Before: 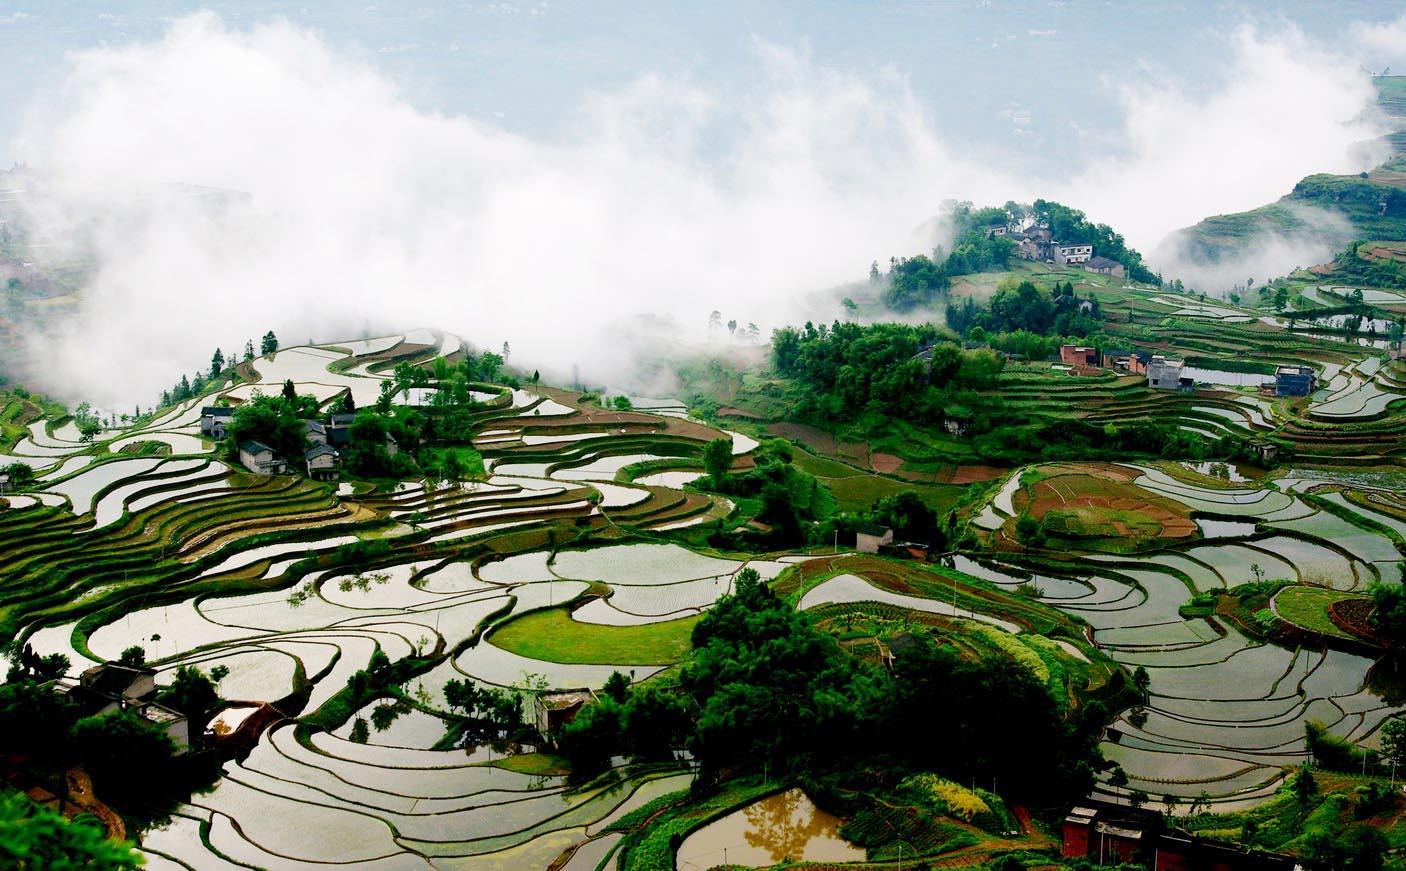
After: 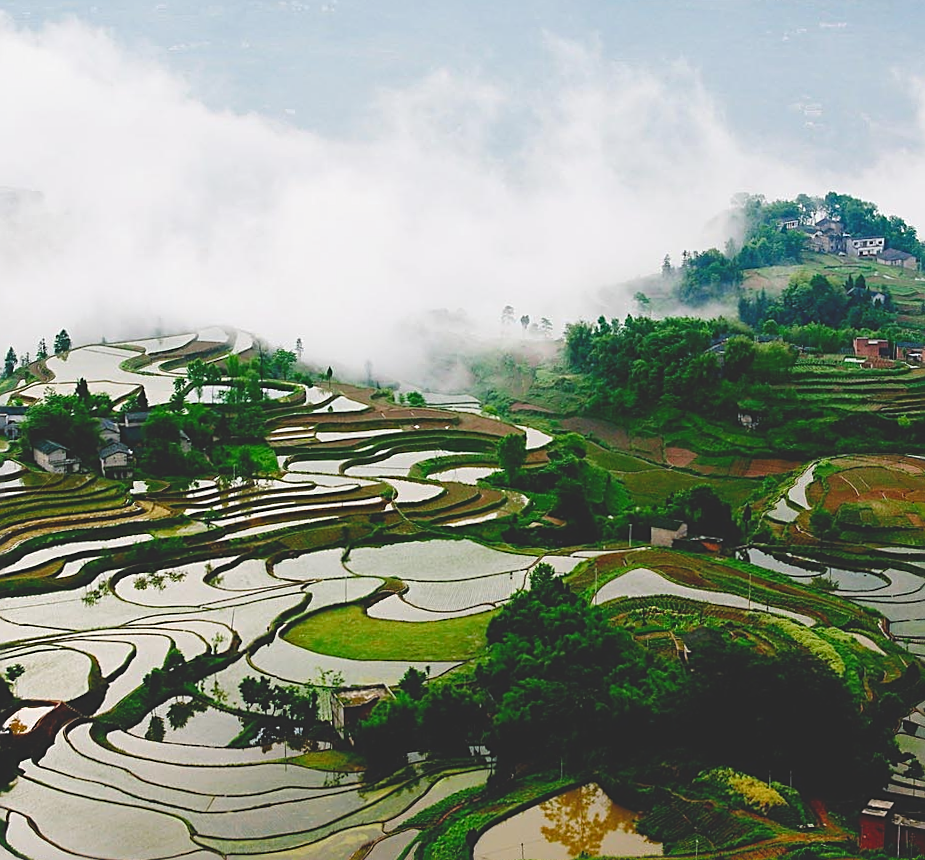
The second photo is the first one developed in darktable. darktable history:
color balance rgb: perceptual saturation grading › global saturation 20%, perceptual saturation grading › highlights -25%, perceptual saturation grading › shadows 25%
exposure: black level correction -0.025, exposure -0.117 EV, compensate highlight preservation false
crop and rotate: left 14.292%, right 19.041%
rotate and perspective: rotation -0.45°, automatic cropping original format, crop left 0.008, crop right 0.992, crop top 0.012, crop bottom 0.988
sharpen: on, module defaults
